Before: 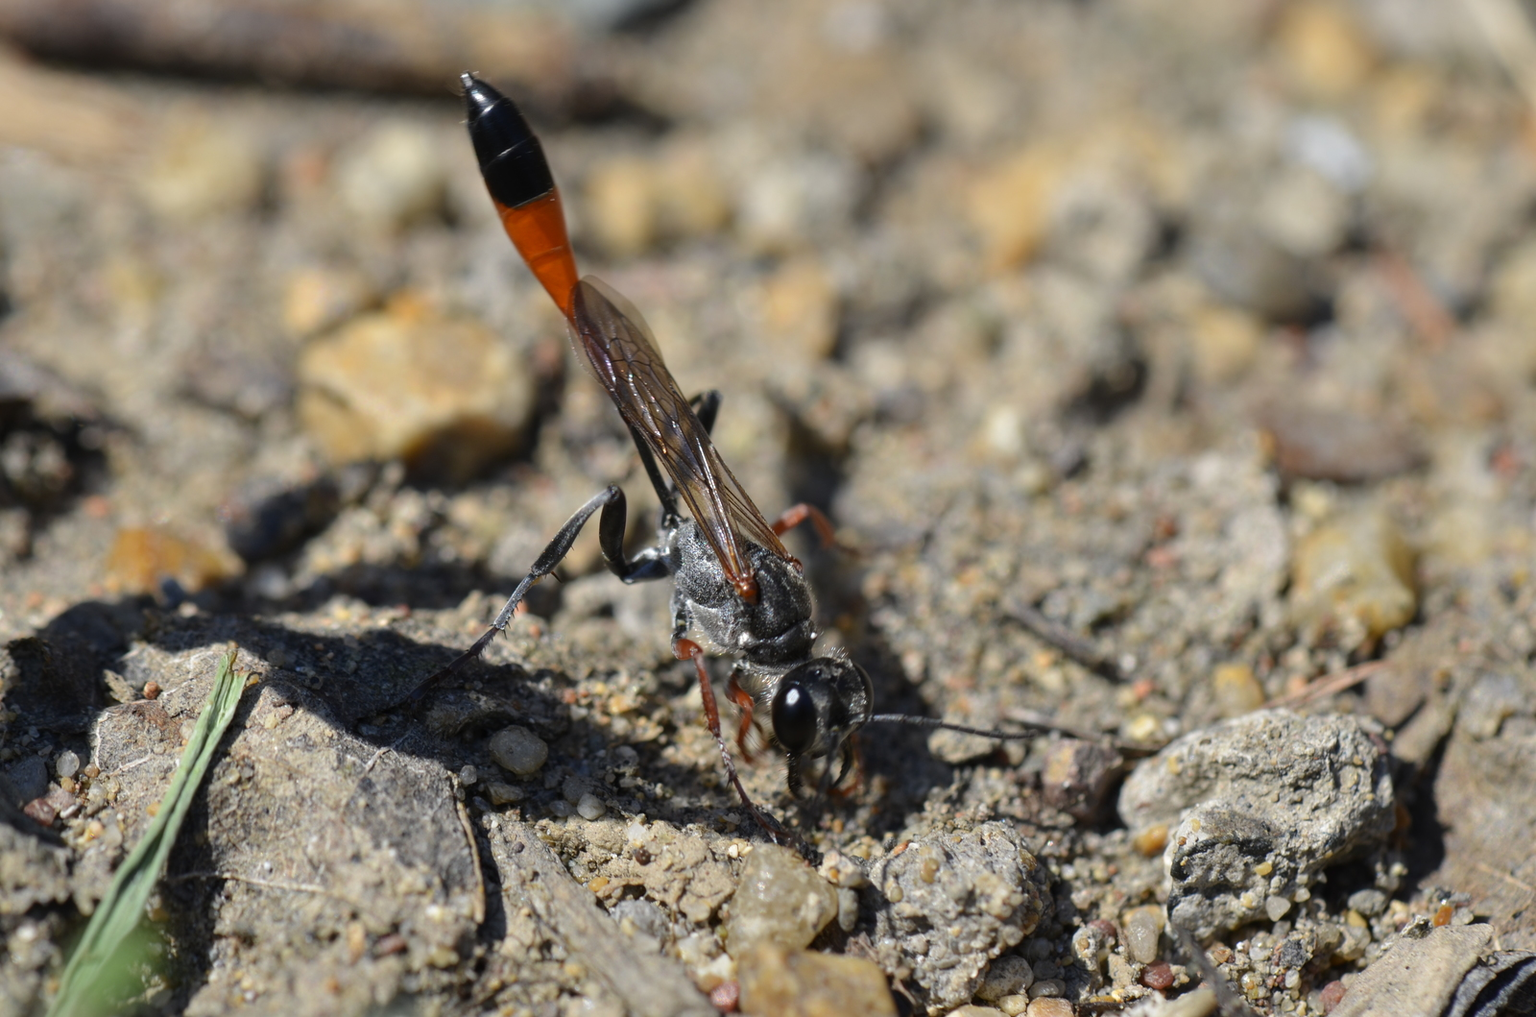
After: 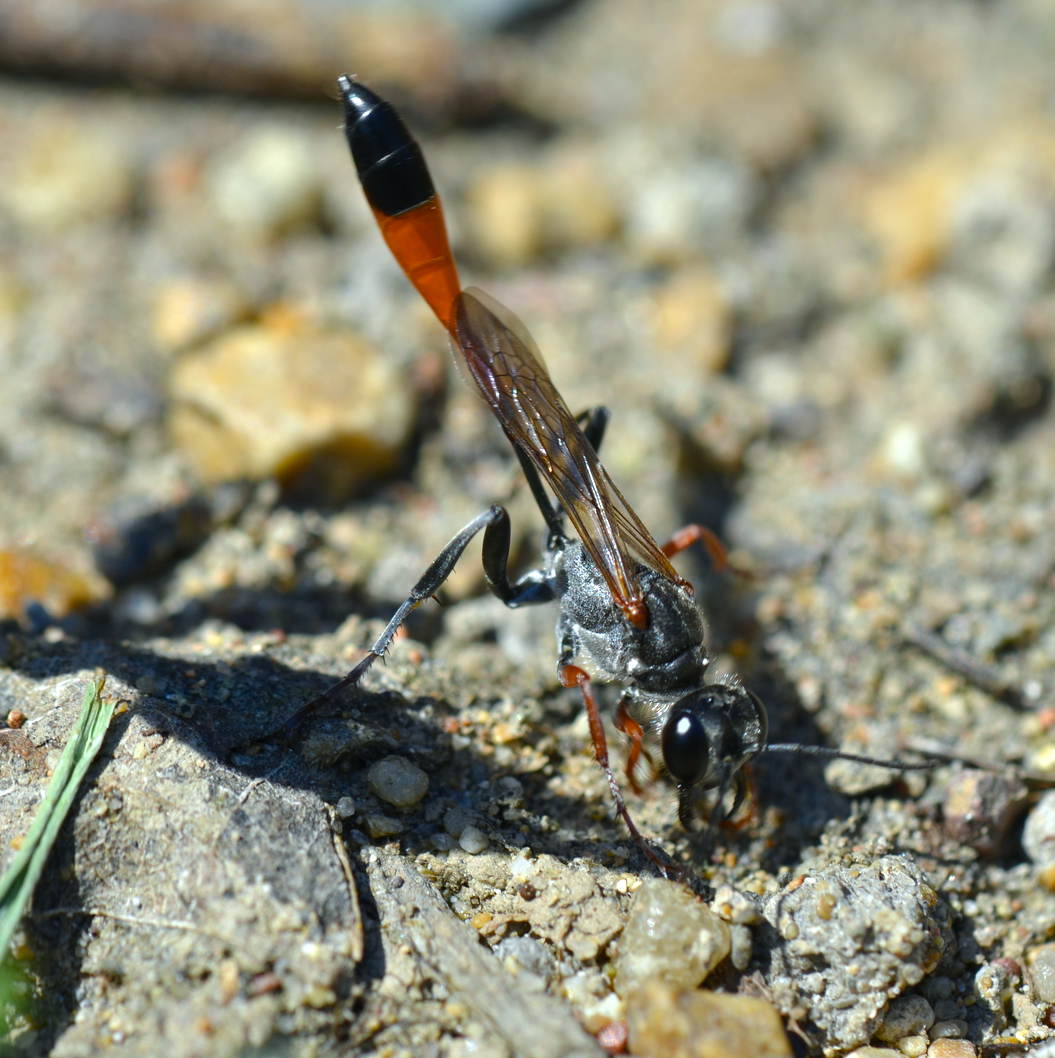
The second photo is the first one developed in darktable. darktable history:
color balance rgb: shadows lift › chroma 0.975%, shadows lift › hue 110.94°, linear chroma grading › global chroma 0.587%, perceptual saturation grading › global saturation 20%, perceptual saturation grading › highlights -25.556%, perceptual saturation grading › shadows 24.393%, perceptual brilliance grading › global brilliance 11.784%, global vibrance 20%
crop and rotate: left 8.877%, right 25.135%
exposure: compensate highlight preservation false
color calibration: illuminant as shot in camera, x 0.359, y 0.362, temperature 4584.48 K
